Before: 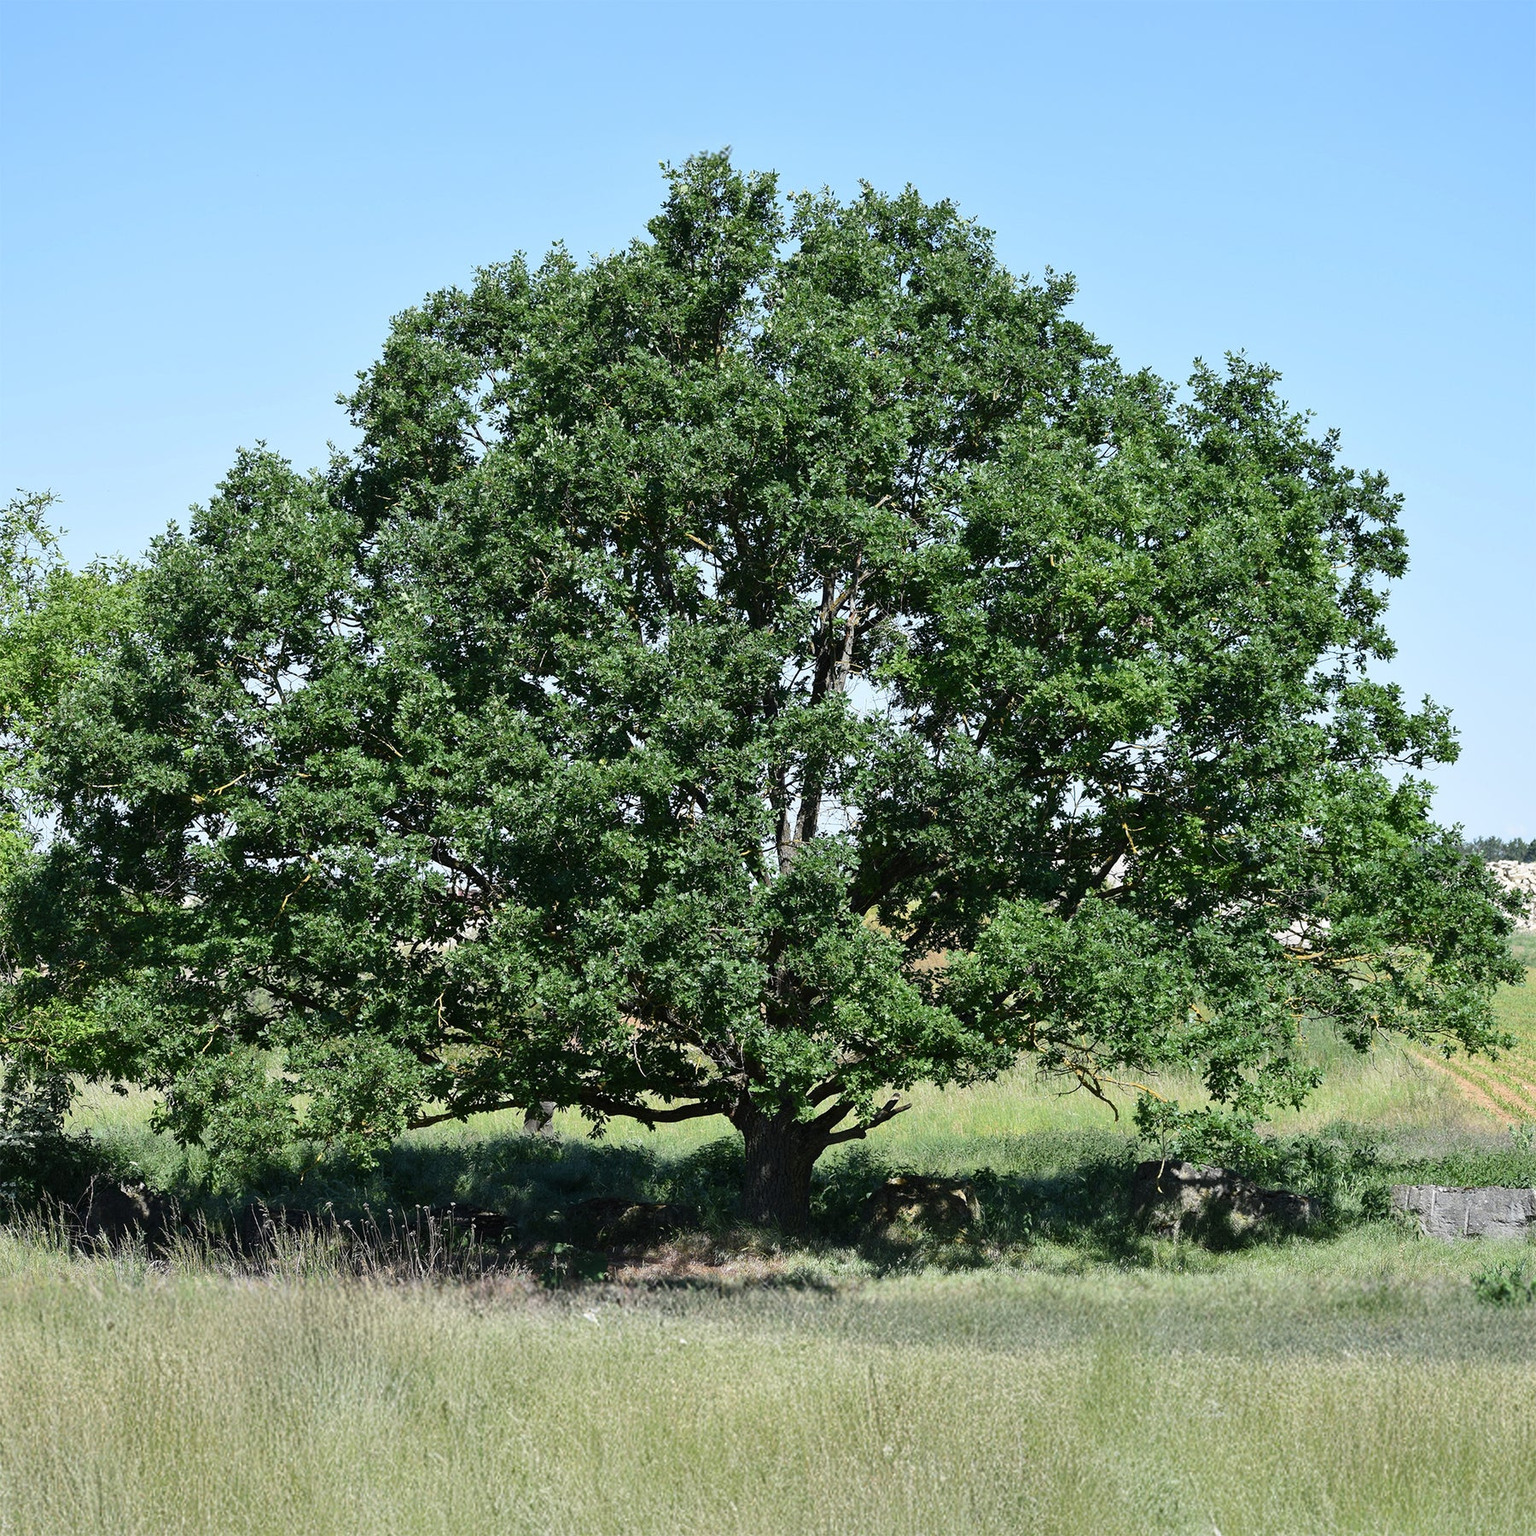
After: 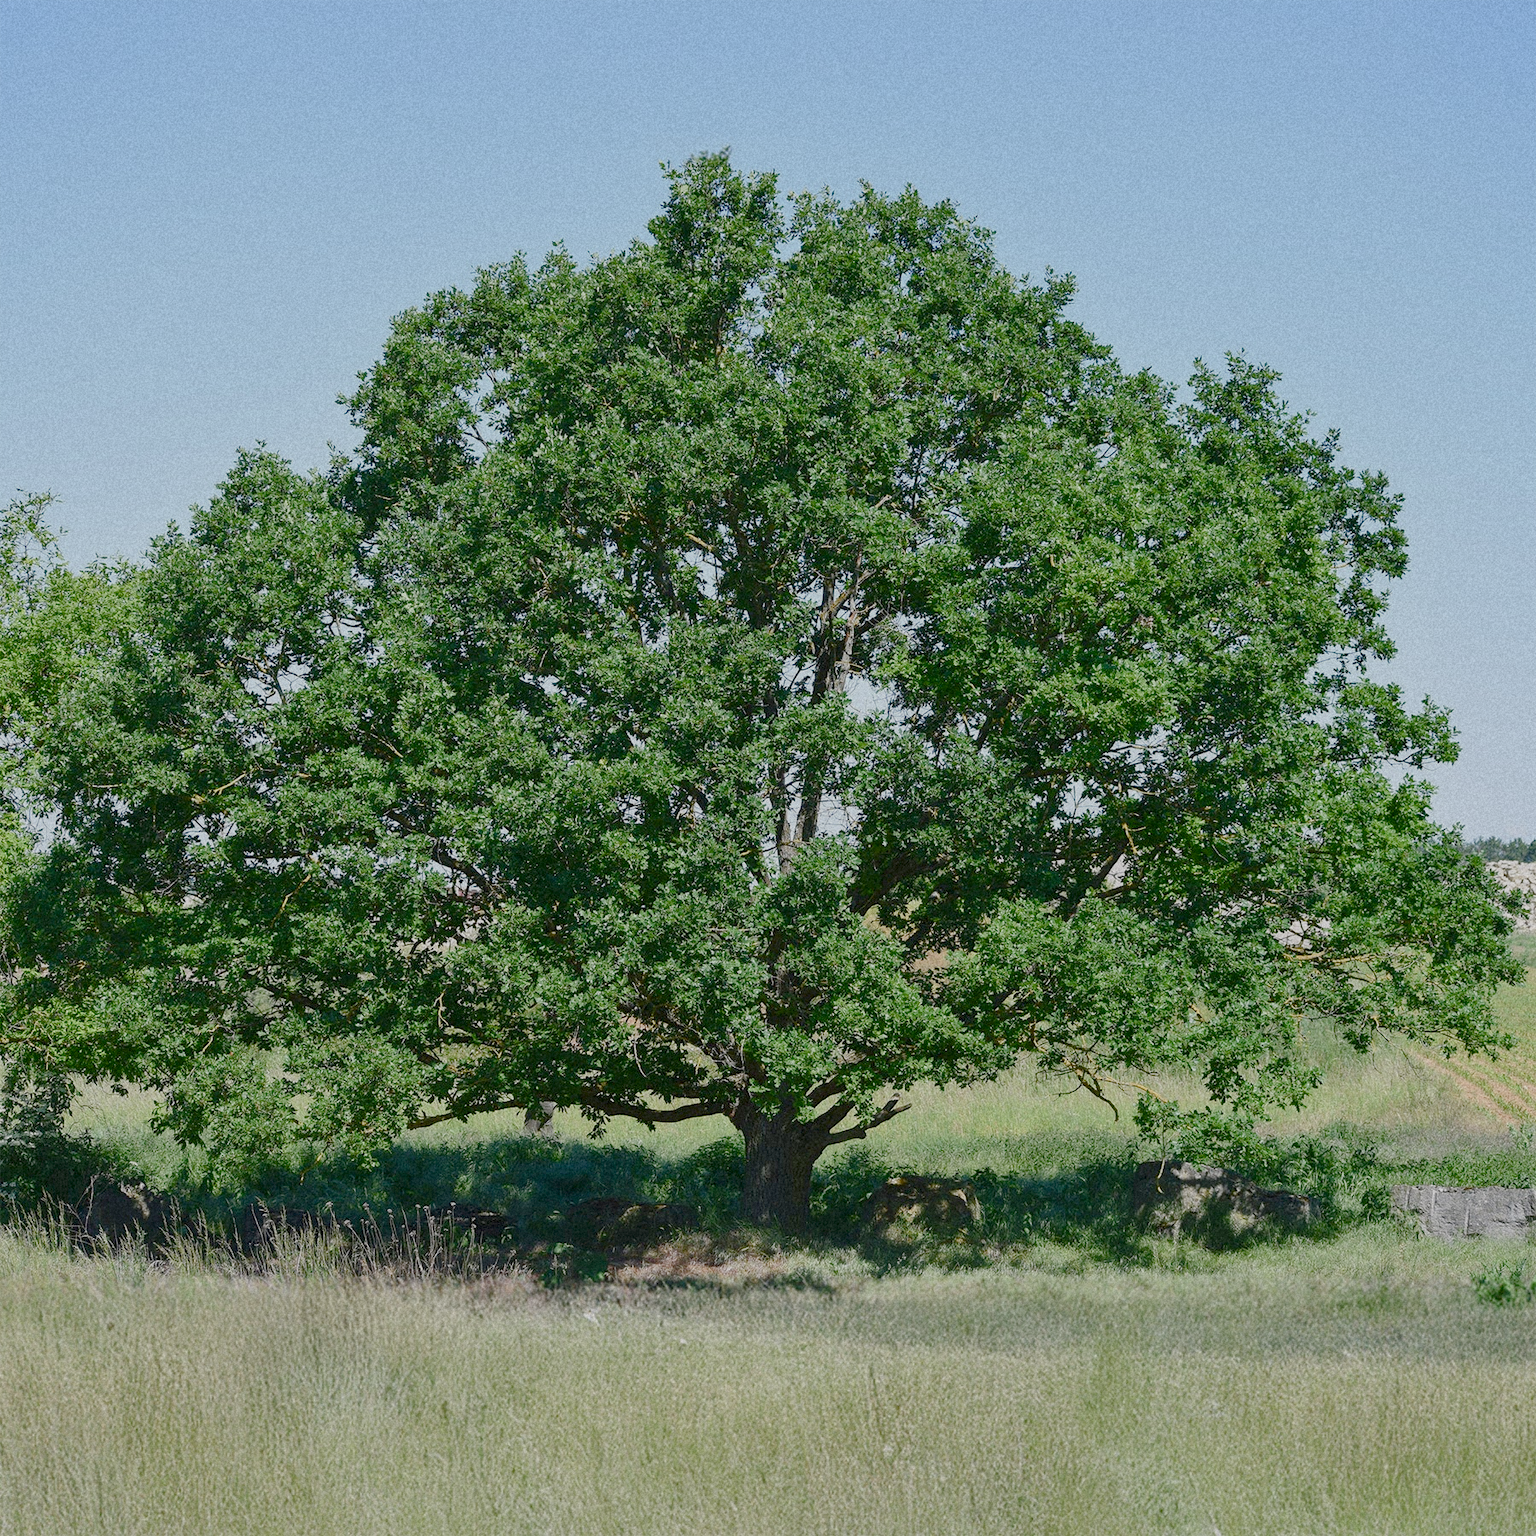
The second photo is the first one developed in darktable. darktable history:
local contrast: highlights 100%, shadows 100%, detail 120%, midtone range 0.2
exposure: exposure -0.01 EV, compensate highlight preservation false
color balance rgb: shadows lift › chroma 1%, shadows lift › hue 113°, highlights gain › chroma 0.2%, highlights gain › hue 333°, perceptual saturation grading › global saturation 20%, perceptual saturation grading › highlights -50%, perceptual saturation grading › shadows 25%, contrast -30%
grain: mid-tones bias 0%
